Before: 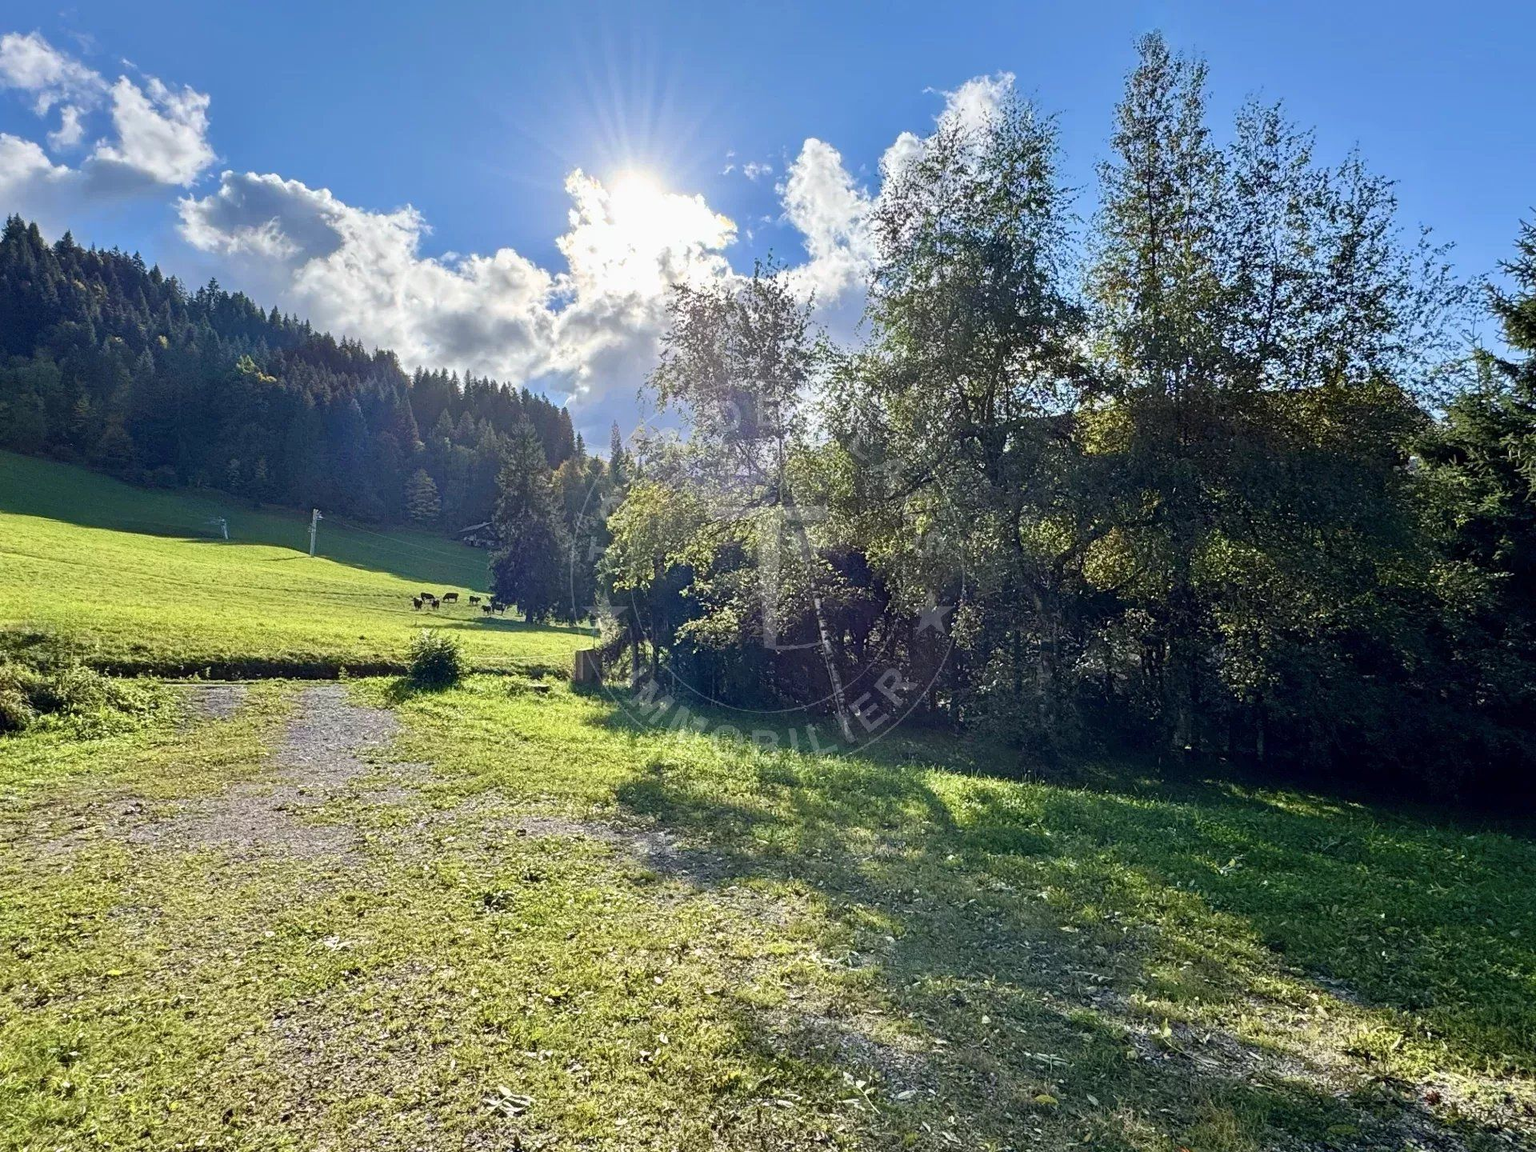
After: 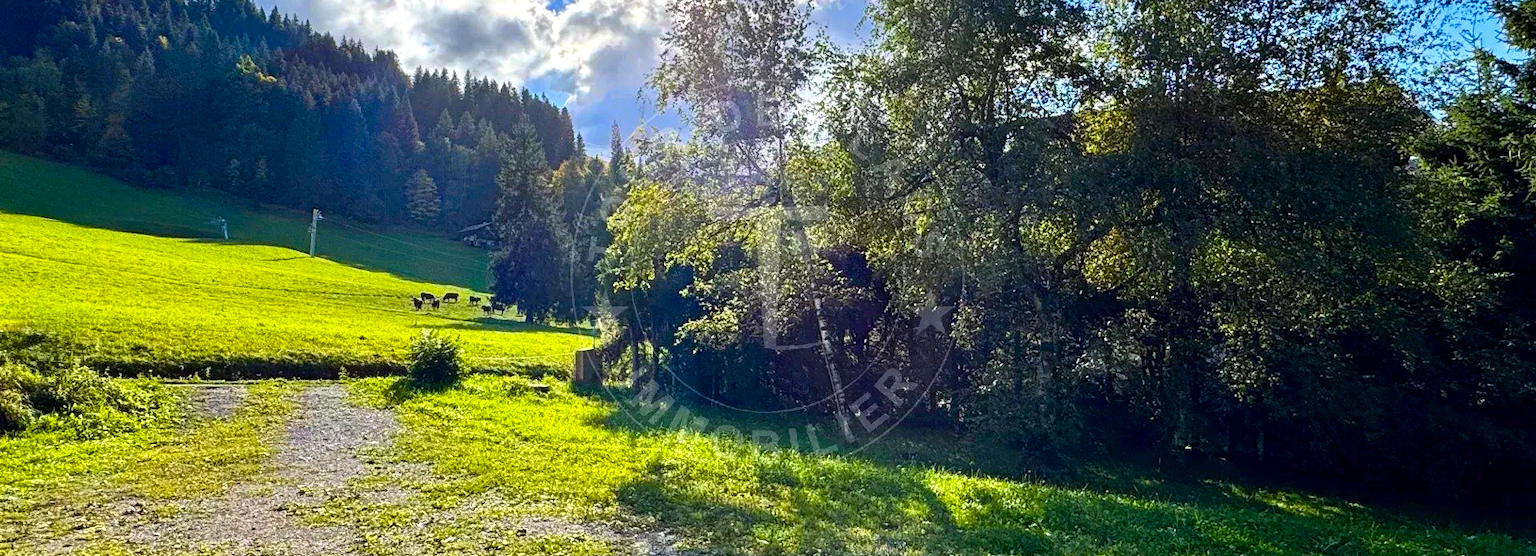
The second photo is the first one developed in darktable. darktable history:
local contrast: mode bilateral grid, contrast 15, coarseness 36, detail 105%, midtone range 0.2
color balance rgb: linear chroma grading › global chroma 50%, perceptual saturation grading › global saturation 2.34%, global vibrance 6.64%, contrast 12.71%, saturation formula JzAzBz (2021)
crop and rotate: top 26.056%, bottom 25.543%
